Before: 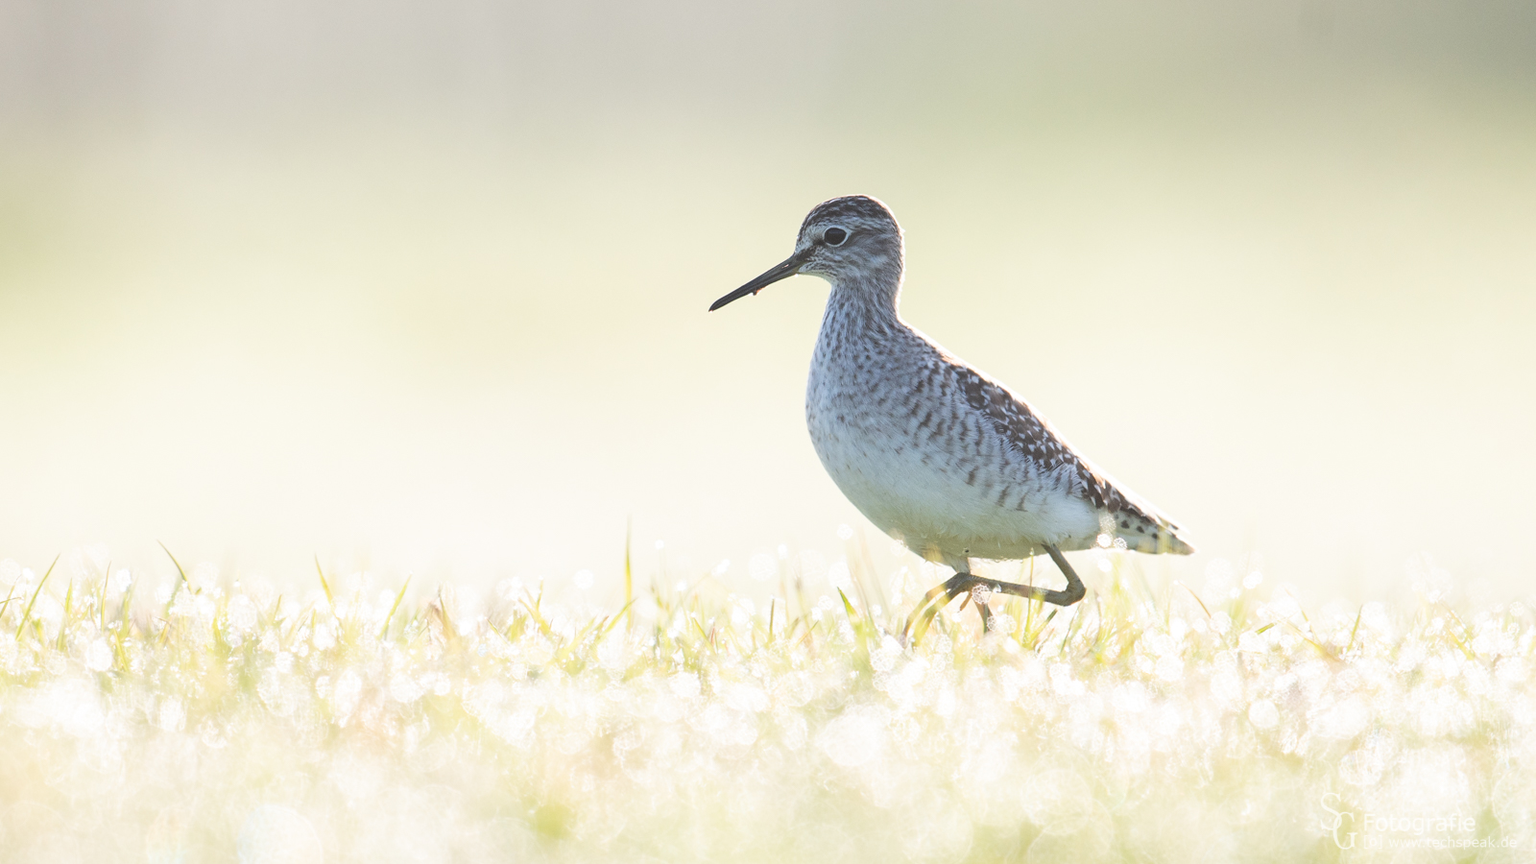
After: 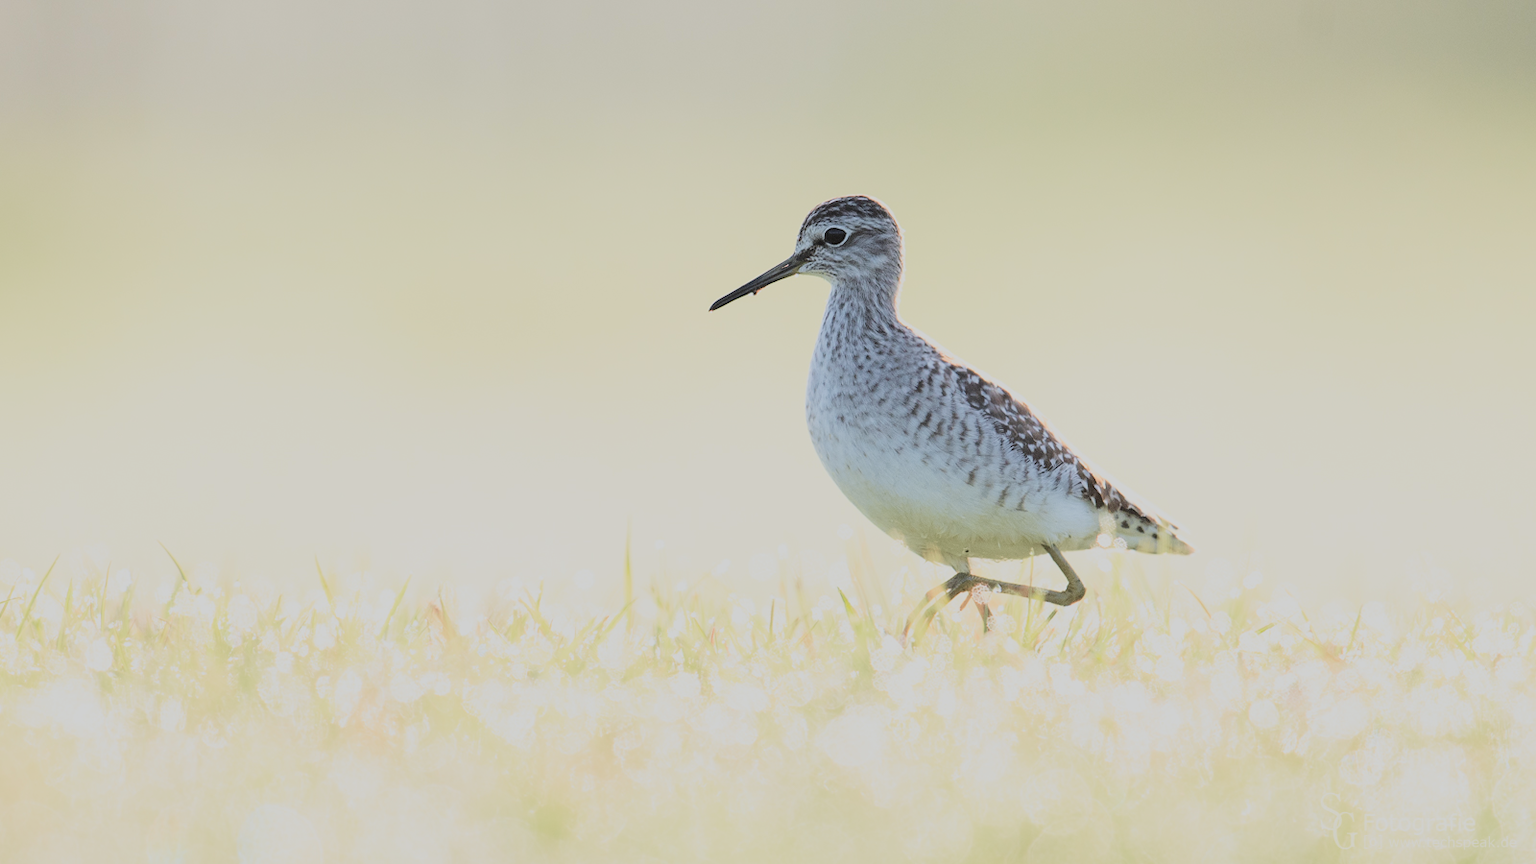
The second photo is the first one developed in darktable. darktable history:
filmic rgb: black relative exposure -7.65 EV, white relative exposure 4.56 EV, hardness 3.61, contrast 1.05
tone curve: curves: ch0 [(0, 0) (0.049, 0.01) (0.154, 0.081) (0.491, 0.519) (0.748, 0.765) (1, 0.919)]; ch1 [(0, 0) (0.172, 0.123) (0.317, 0.272) (0.401, 0.422) (0.499, 0.497) (0.531, 0.54) (0.615, 0.603) (0.741, 0.783) (1, 1)]; ch2 [(0, 0) (0.411, 0.424) (0.483, 0.478) (0.544, 0.56) (0.686, 0.638) (1, 1)], color space Lab, independent channels, preserve colors none
